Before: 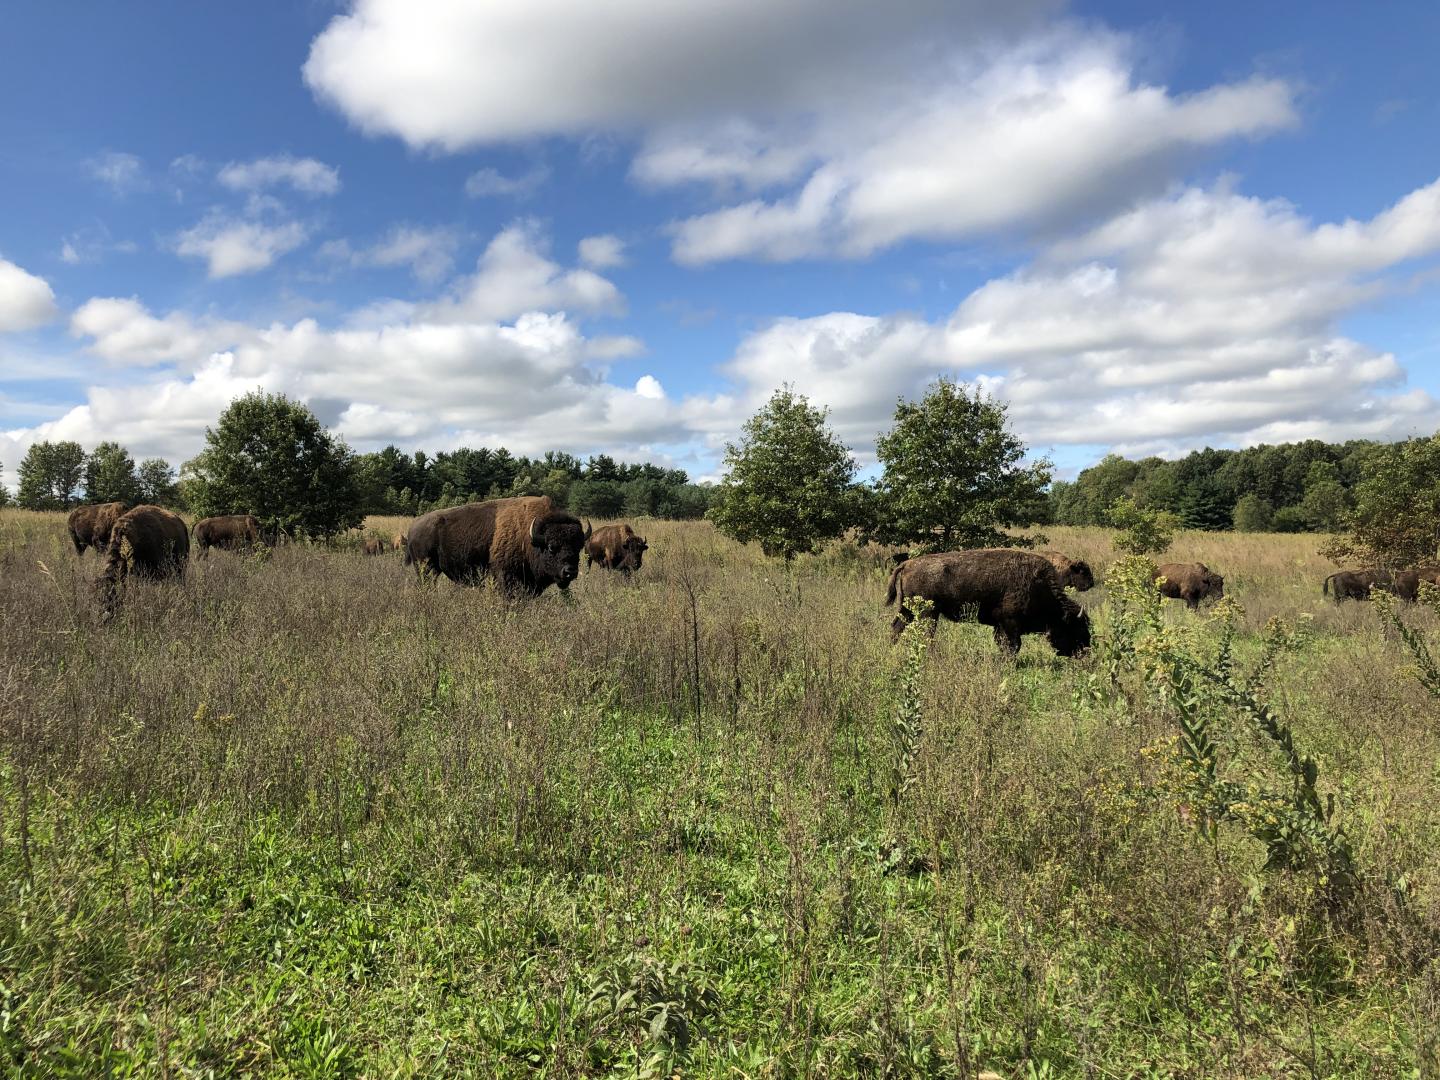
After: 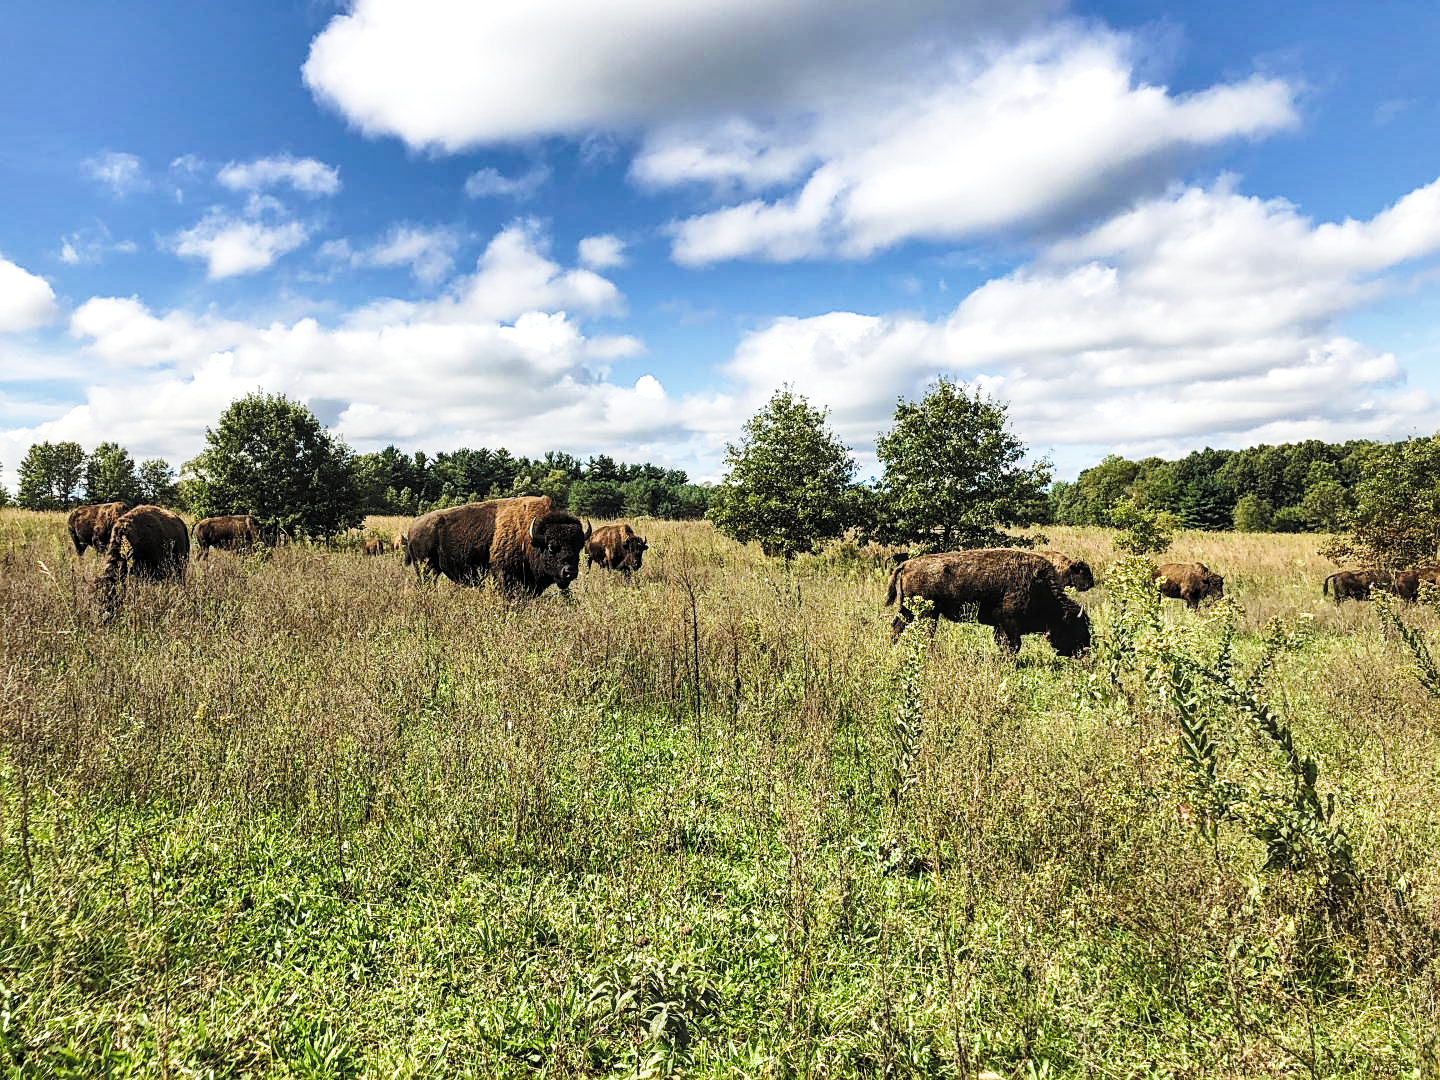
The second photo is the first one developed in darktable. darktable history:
base curve: curves: ch0 [(0, 0) (0.028, 0.03) (0.121, 0.232) (0.46, 0.748) (0.859, 0.968) (1, 1)], preserve colors none
color balance rgb: power › luminance -14.989%, linear chroma grading › global chroma -15.906%, perceptual saturation grading › global saturation 9.439%, perceptual saturation grading › highlights -13.768%, perceptual saturation grading › mid-tones 14.173%, perceptual saturation grading › shadows 23.822%, global vibrance 20%
sharpen: on, module defaults
shadows and highlights: soften with gaussian
contrast brightness saturation: brightness 0.141
velvia: on, module defaults
local contrast: on, module defaults
tone equalizer: on, module defaults
